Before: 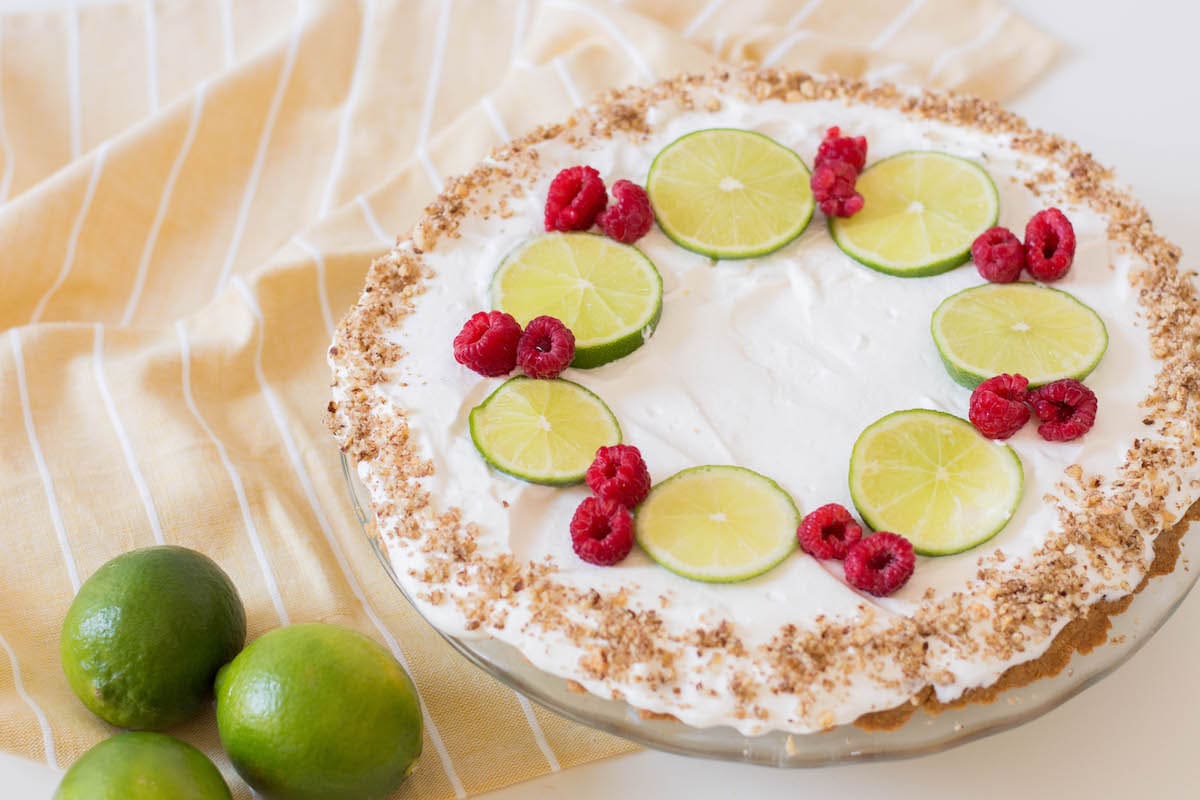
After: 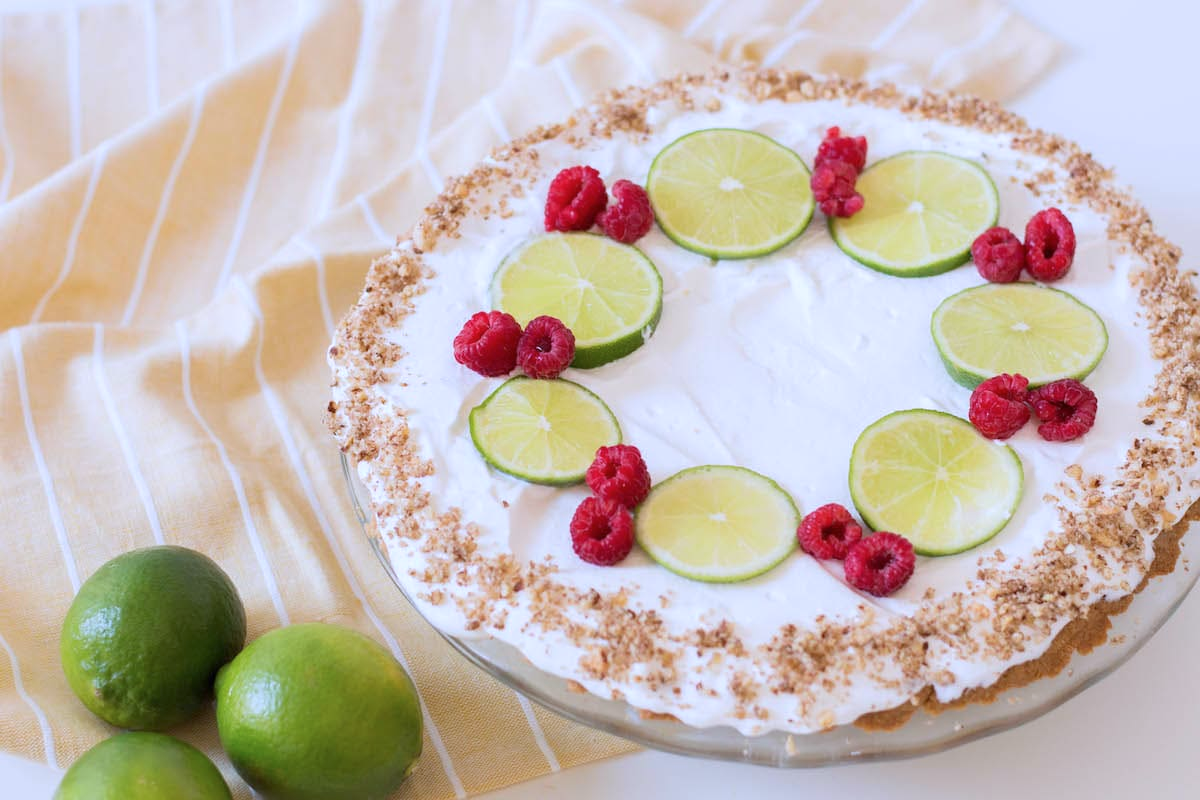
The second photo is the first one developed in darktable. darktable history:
color calibration: illuminant as shot in camera, x 0.369, y 0.382, temperature 4319.36 K, gamut compression 0.981
